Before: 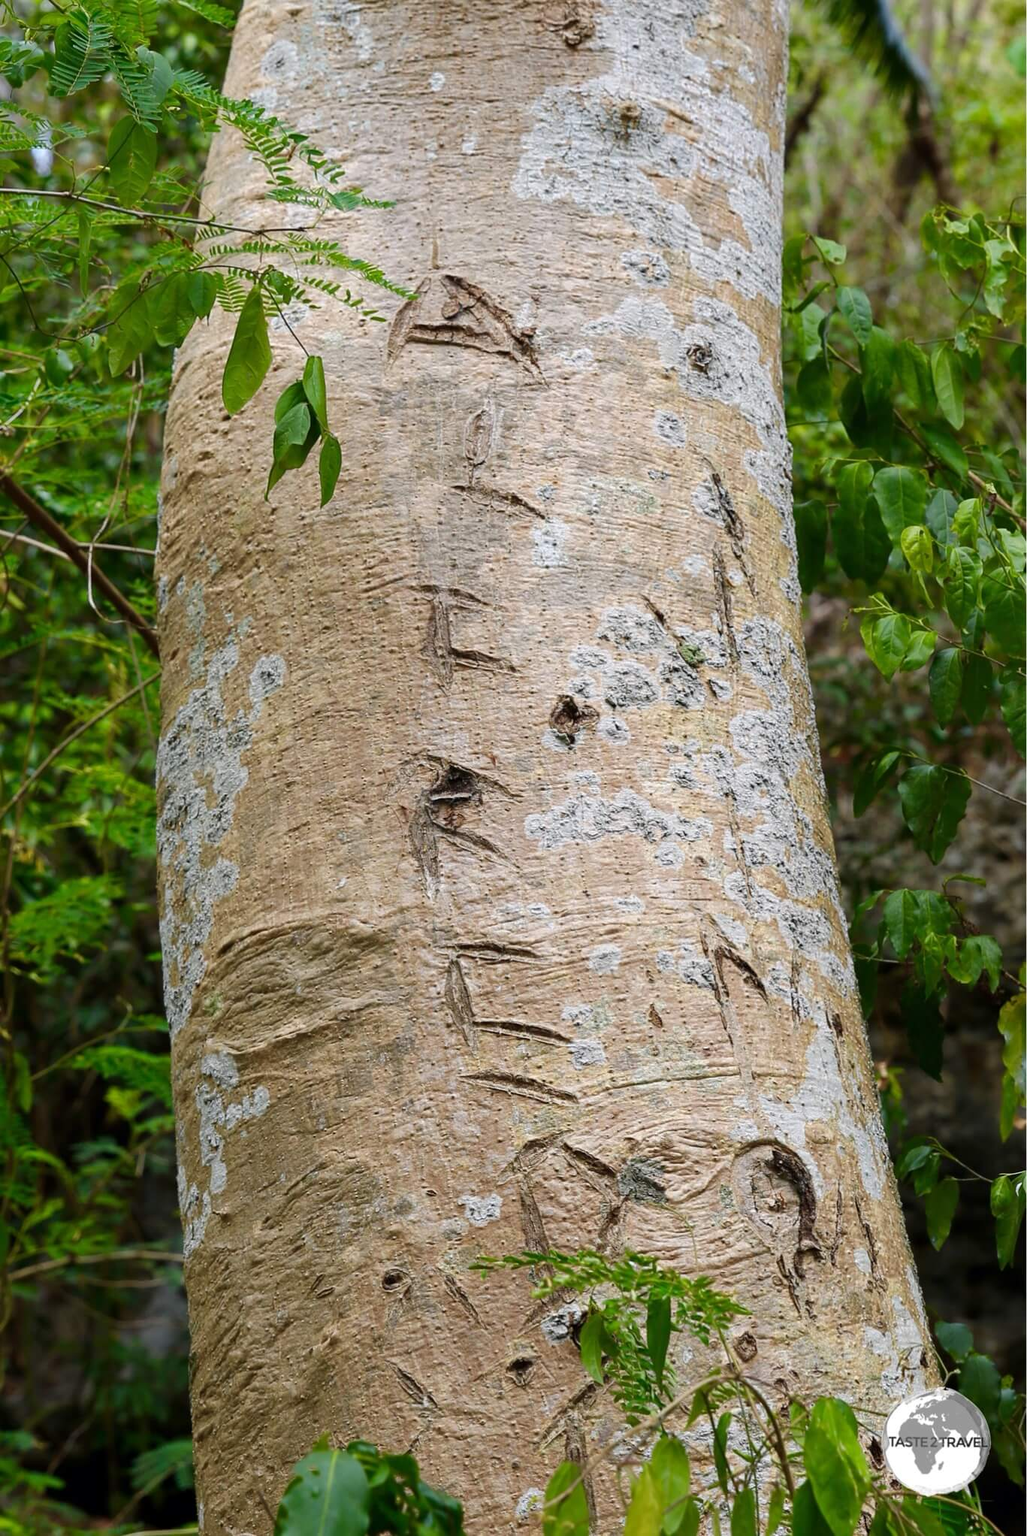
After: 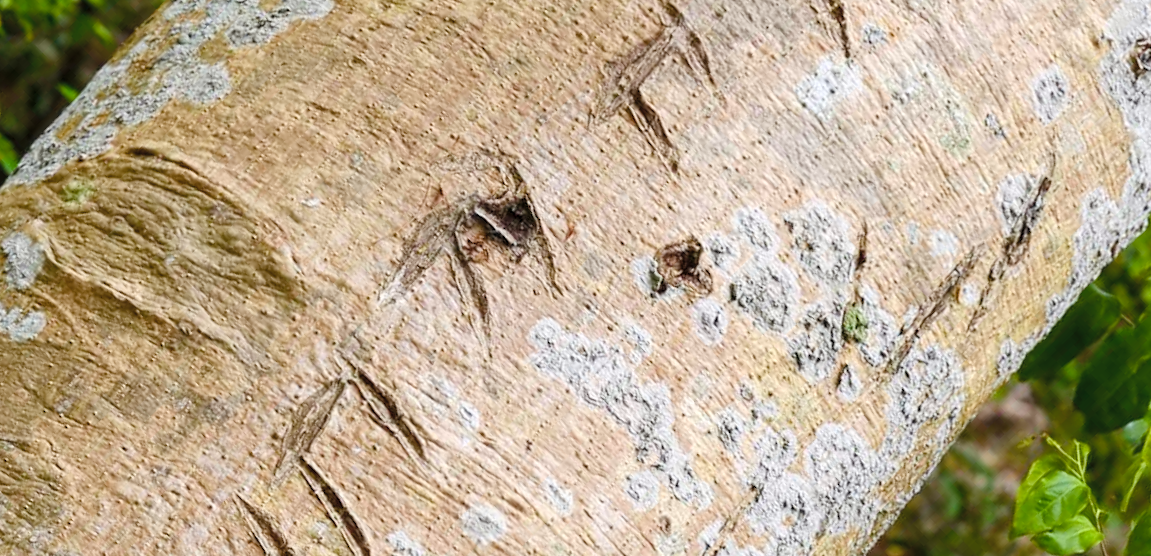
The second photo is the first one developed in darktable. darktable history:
crop and rotate: angle -45.82°, top 16.715%, right 0.854%, bottom 11.658%
local contrast: highlights 103%, shadows 100%, detail 119%, midtone range 0.2
contrast brightness saturation: contrast 0.144, brightness 0.207
color balance rgb: shadows lift › chroma 1.012%, shadows lift › hue 30.37°, power › chroma 0.233%, power › hue 61.25°, perceptual saturation grading › global saturation 20%, perceptual saturation grading › highlights -25.351%, perceptual saturation grading › shadows 24.771%, global vibrance 20%
